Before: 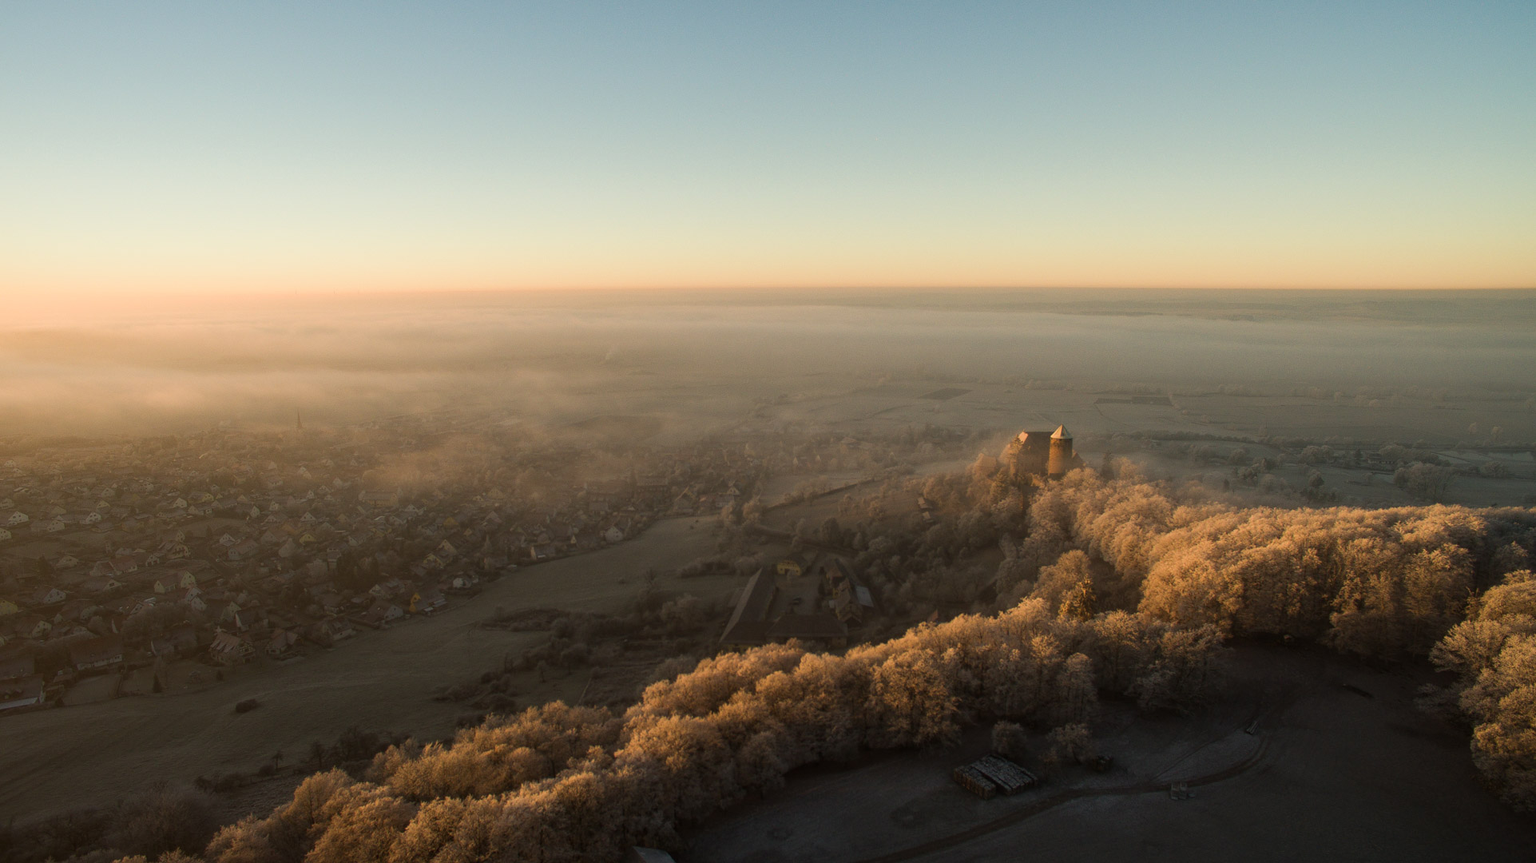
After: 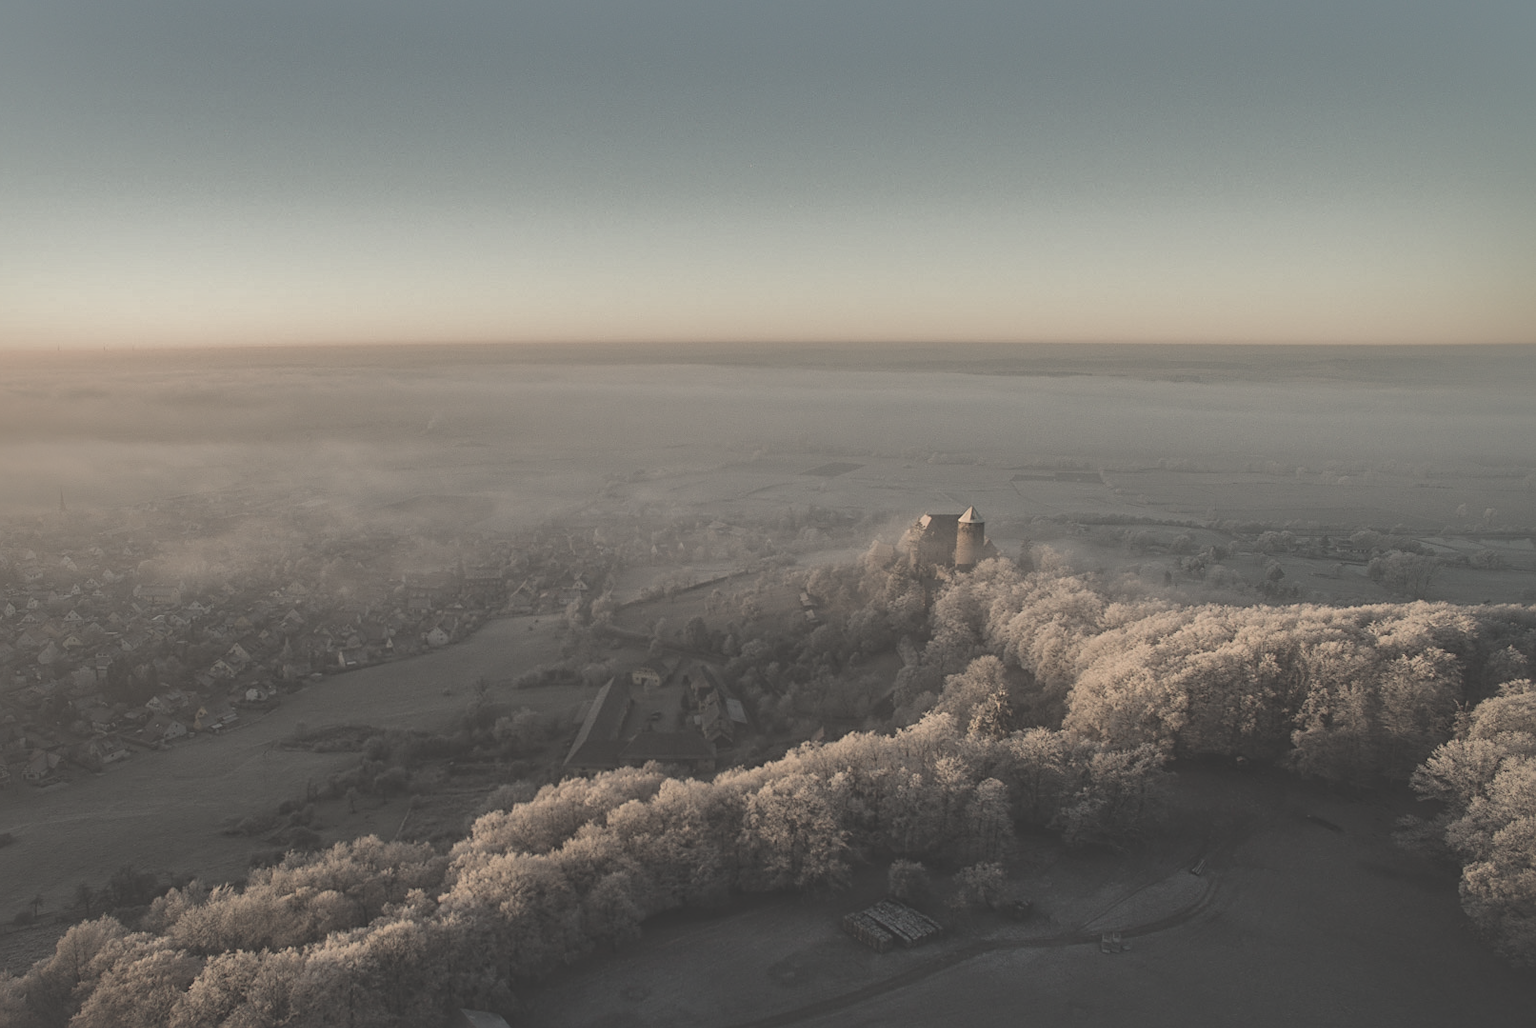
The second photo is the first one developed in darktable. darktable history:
crop: left 16.099%
shadows and highlights: shadows 38.92, highlights -75.86
contrast brightness saturation: brightness 0.14
exposure: black level correction -0.015, exposure -0.185 EV, compensate exposure bias true, compensate highlight preservation false
color zones: curves: ch1 [(0, 0.34) (0.143, 0.164) (0.286, 0.152) (0.429, 0.176) (0.571, 0.173) (0.714, 0.188) (0.857, 0.199) (1, 0.34)]
sharpen: radius 2.484, amount 0.328
color balance rgb: highlights gain › luminance 14.554%, perceptual saturation grading › global saturation 19.924%
